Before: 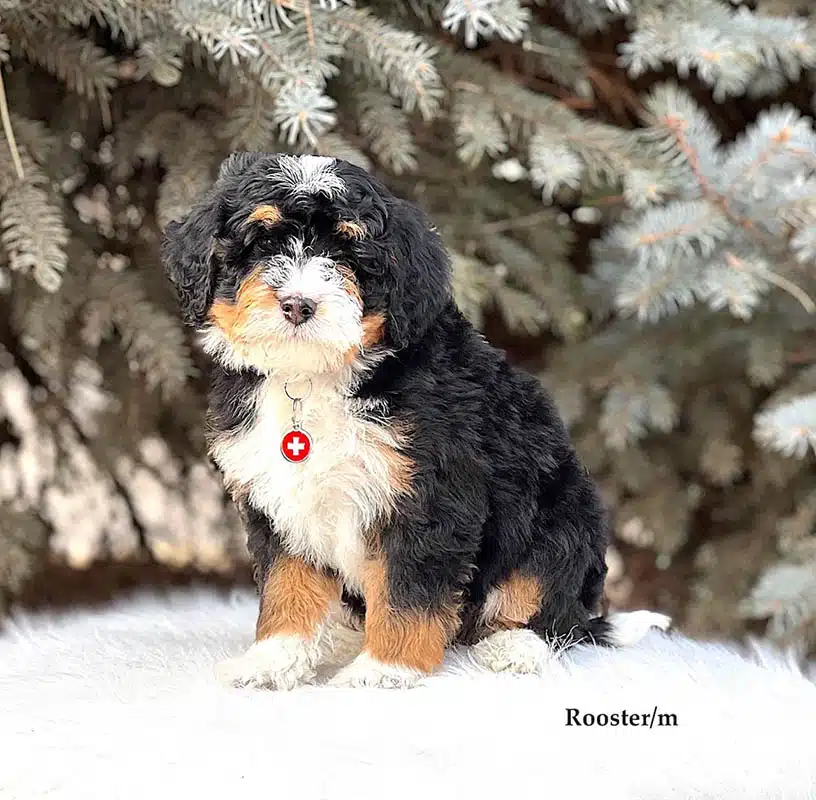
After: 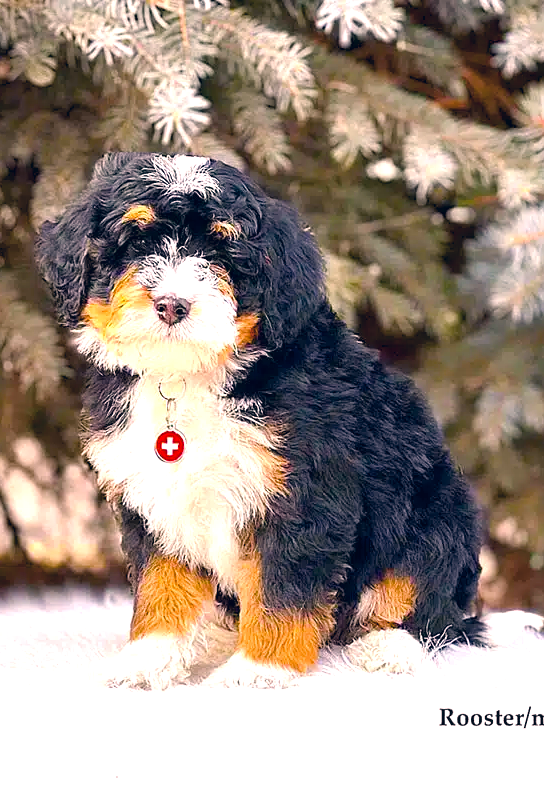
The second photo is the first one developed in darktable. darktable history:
crop and rotate: left 15.546%, right 17.787%
color balance rgb: linear chroma grading › shadows 10%, linear chroma grading › highlights 10%, linear chroma grading › global chroma 15%, linear chroma grading › mid-tones 15%, perceptual saturation grading › global saturation 40%, perceptual saturation grading › highlights -25%, perceptual saturation grading › mid-tones 35%, perceptual saturation grading › shadows 35%, perceptual brilliance grading › global brilliance 11.29%, global vibrance 11.29%
color correction: highlights a* 14.46, highlights b* 5.85, shadows a* -5.53, shadows b* -15.24, saturation 0.85
